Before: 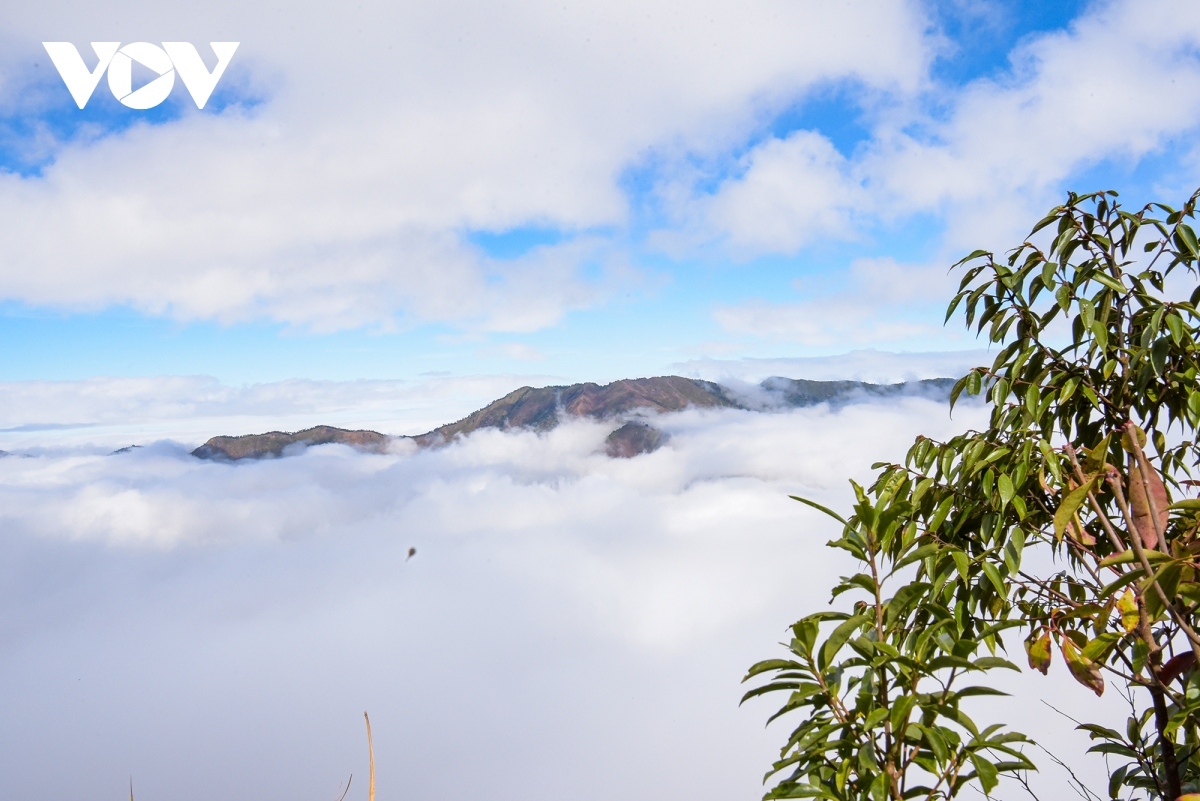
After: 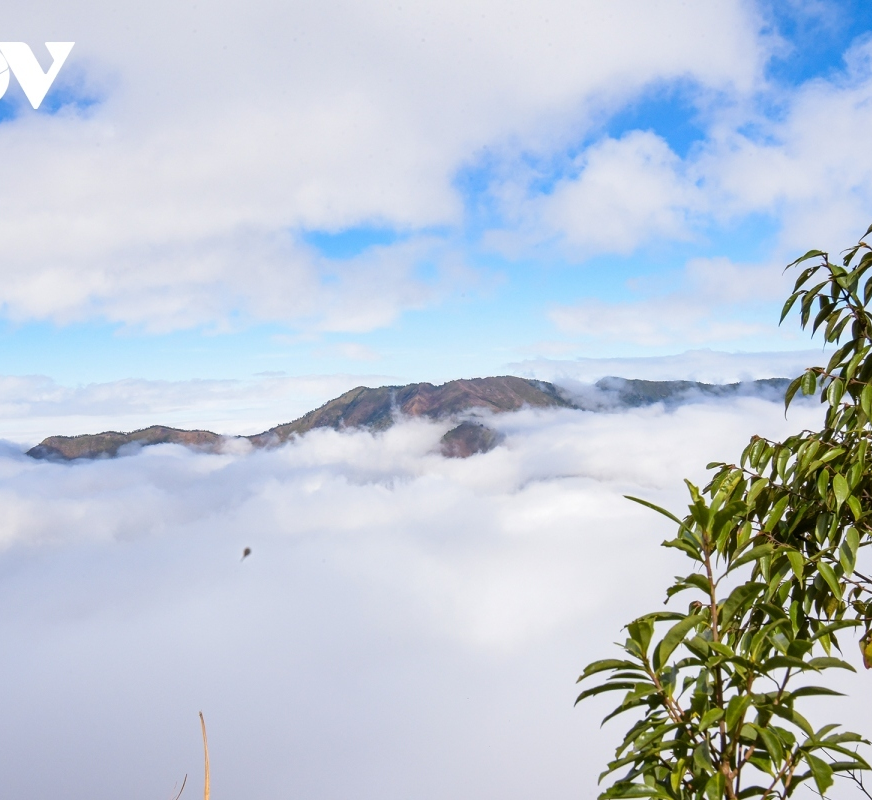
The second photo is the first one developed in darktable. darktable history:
crop: left 13.779%, right 13.478%
